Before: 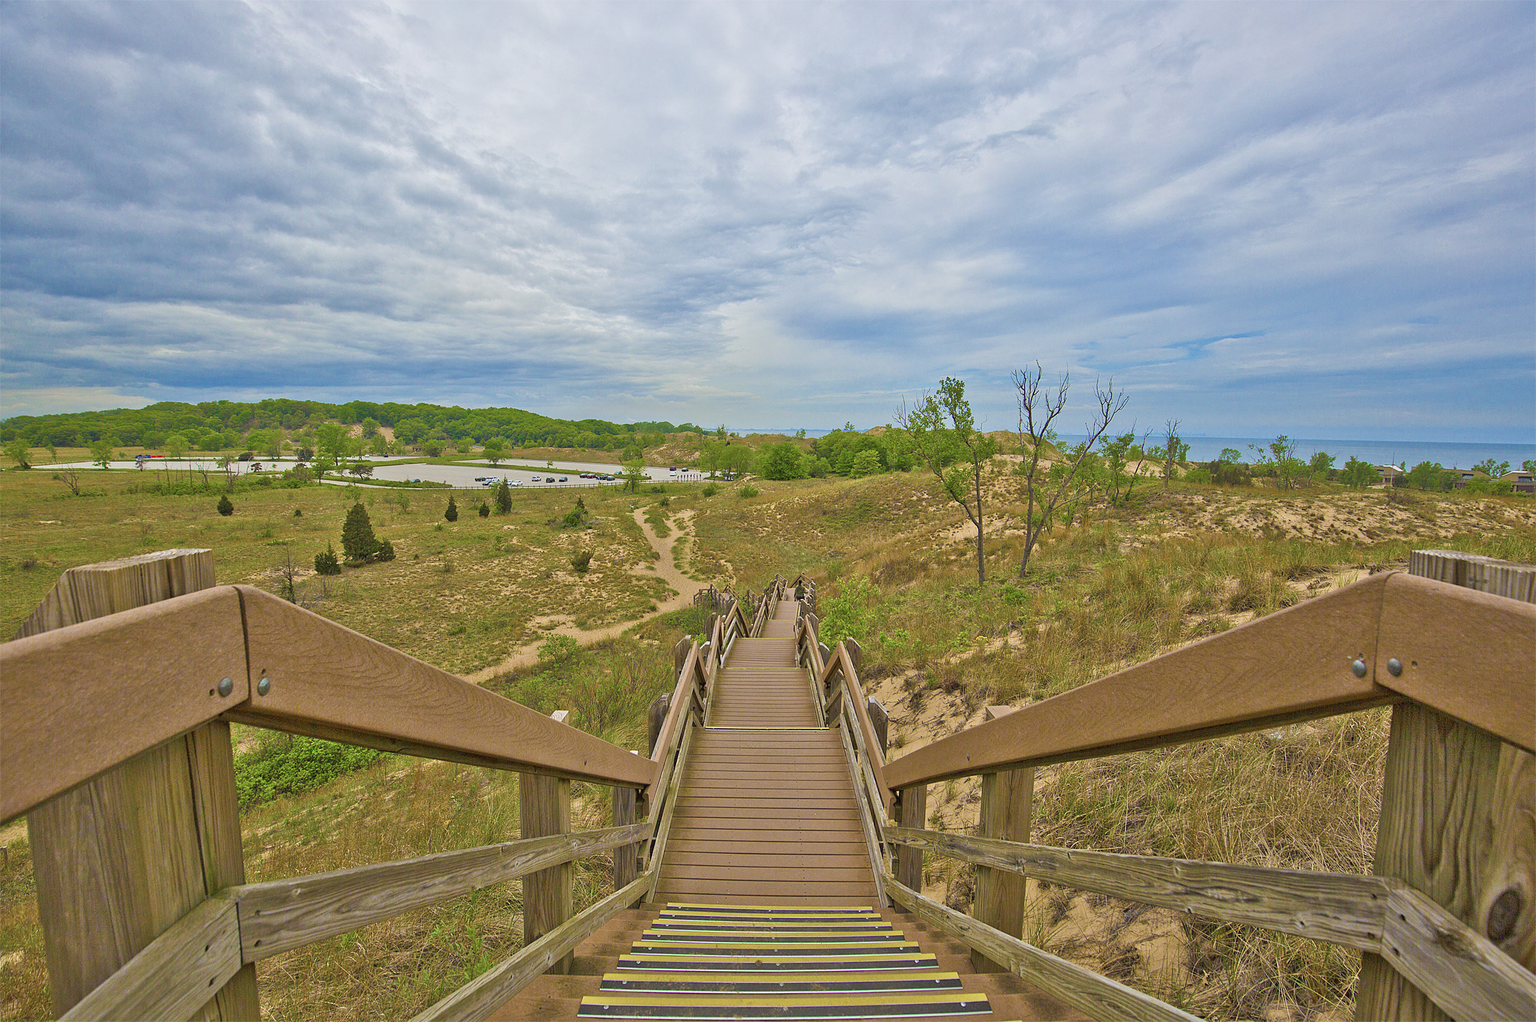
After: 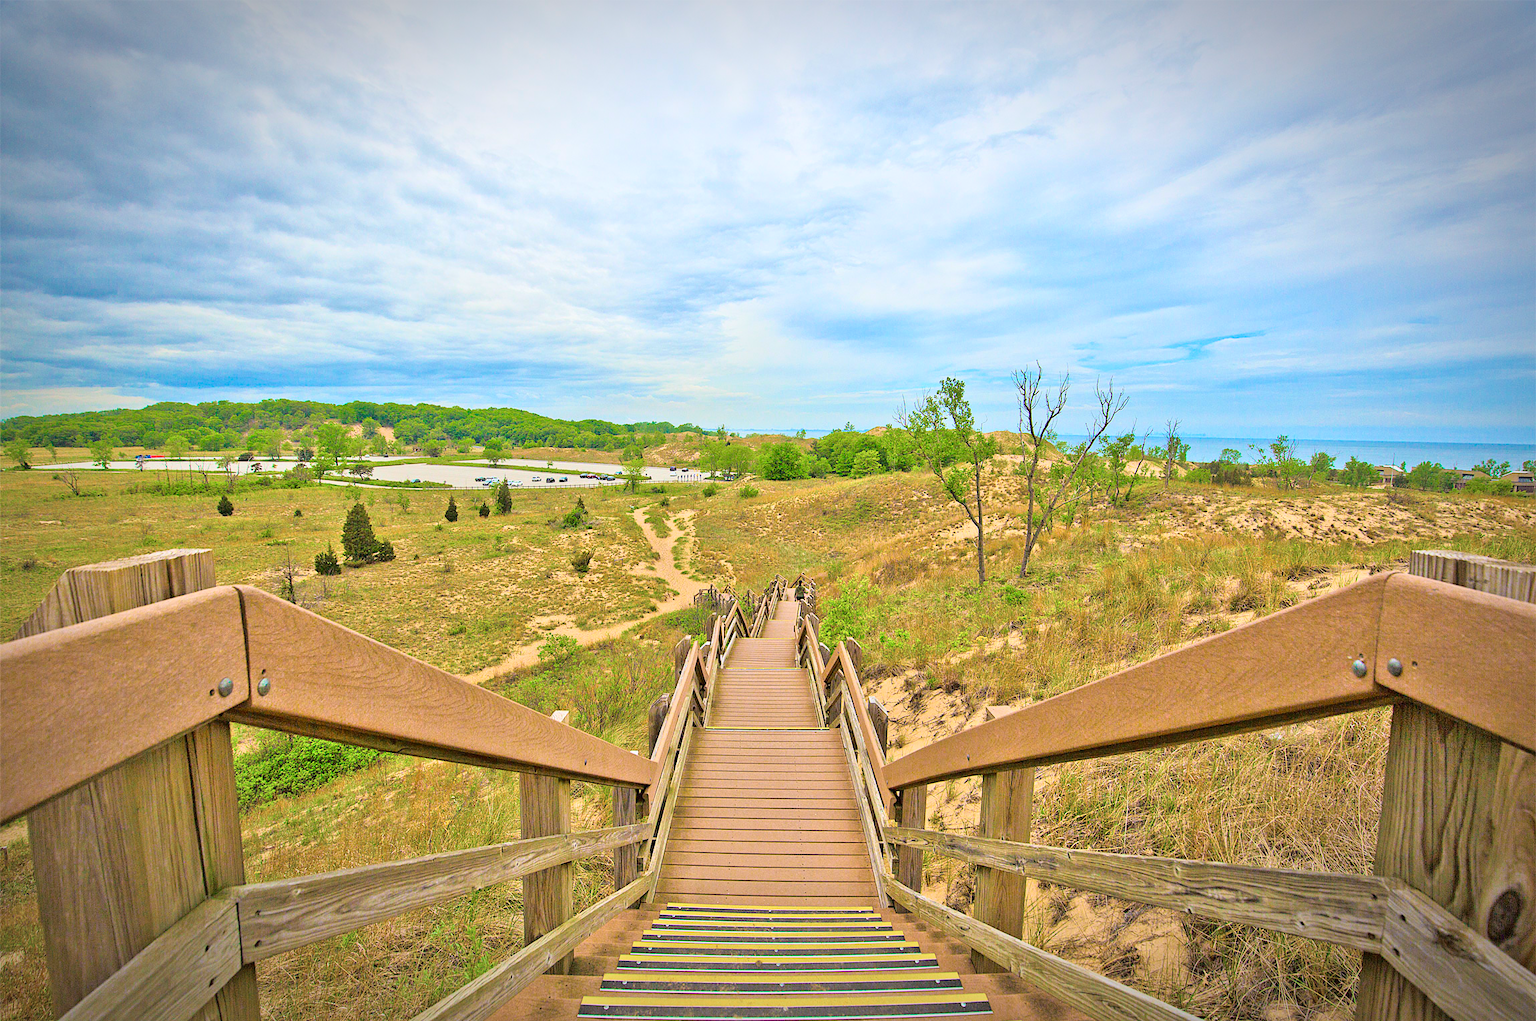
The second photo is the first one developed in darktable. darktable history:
base curve: curves: ch0 [(0, 0) (0.028, 0.03) (0.121, 0.232) (0.46, 0.748) (0.859, 0.968) (1, 1)]
vignetting: fall-off start 67.65%, fall-off radius 68.55%, brightness -0.58, saturation -0.112, automatic ratio true, dithering 8-bit output, unbound false
